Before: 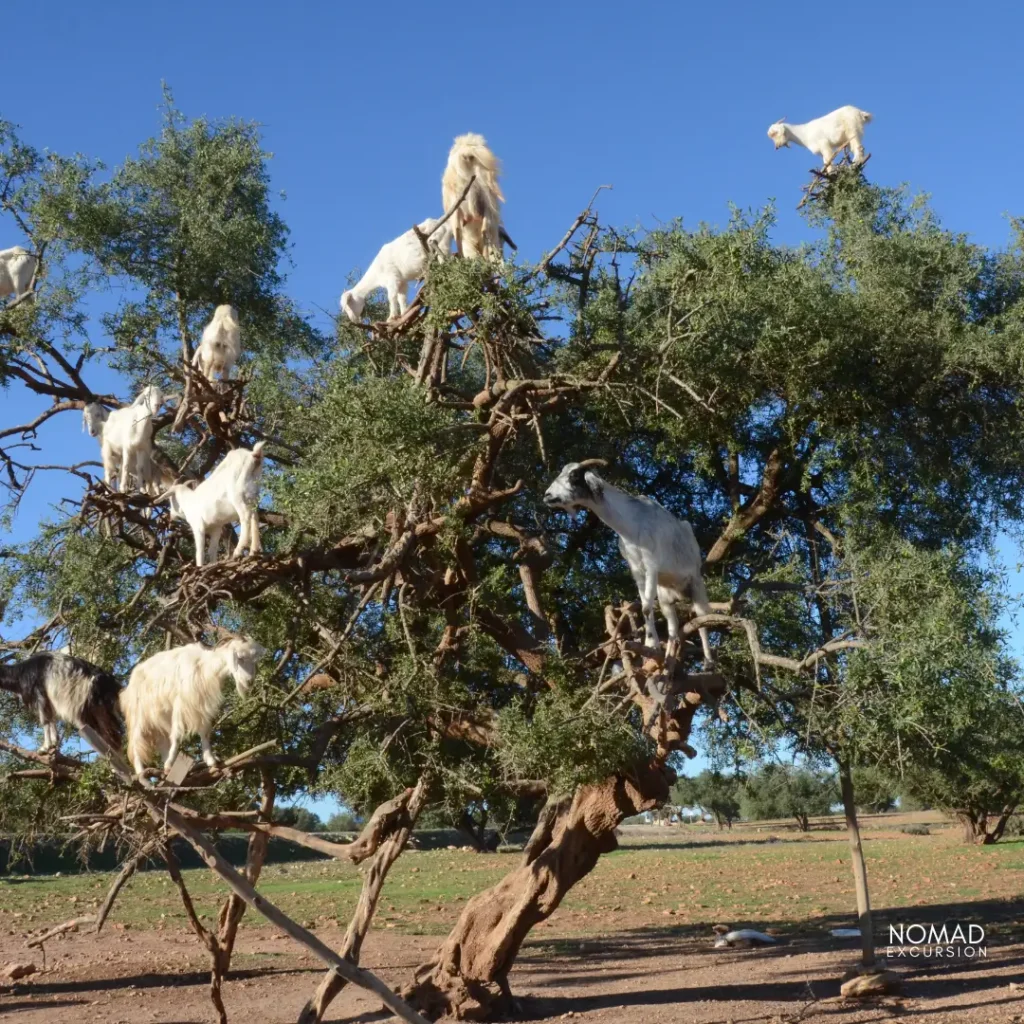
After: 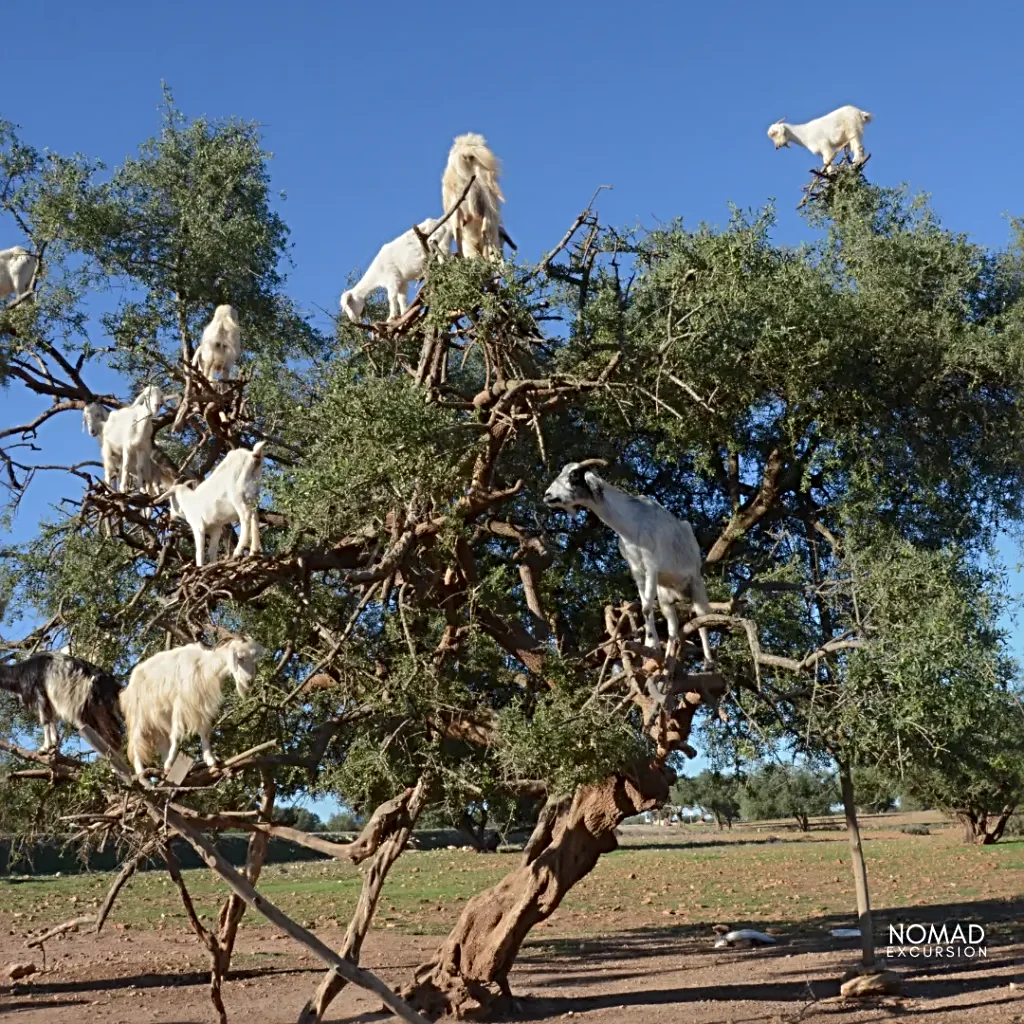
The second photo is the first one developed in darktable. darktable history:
sharpen: radius 4
contrast brightness saturation: contrast 0.01, saturation -0.05
shadows and highlights: shadows 25, white point adjustment -3, highlights -30
